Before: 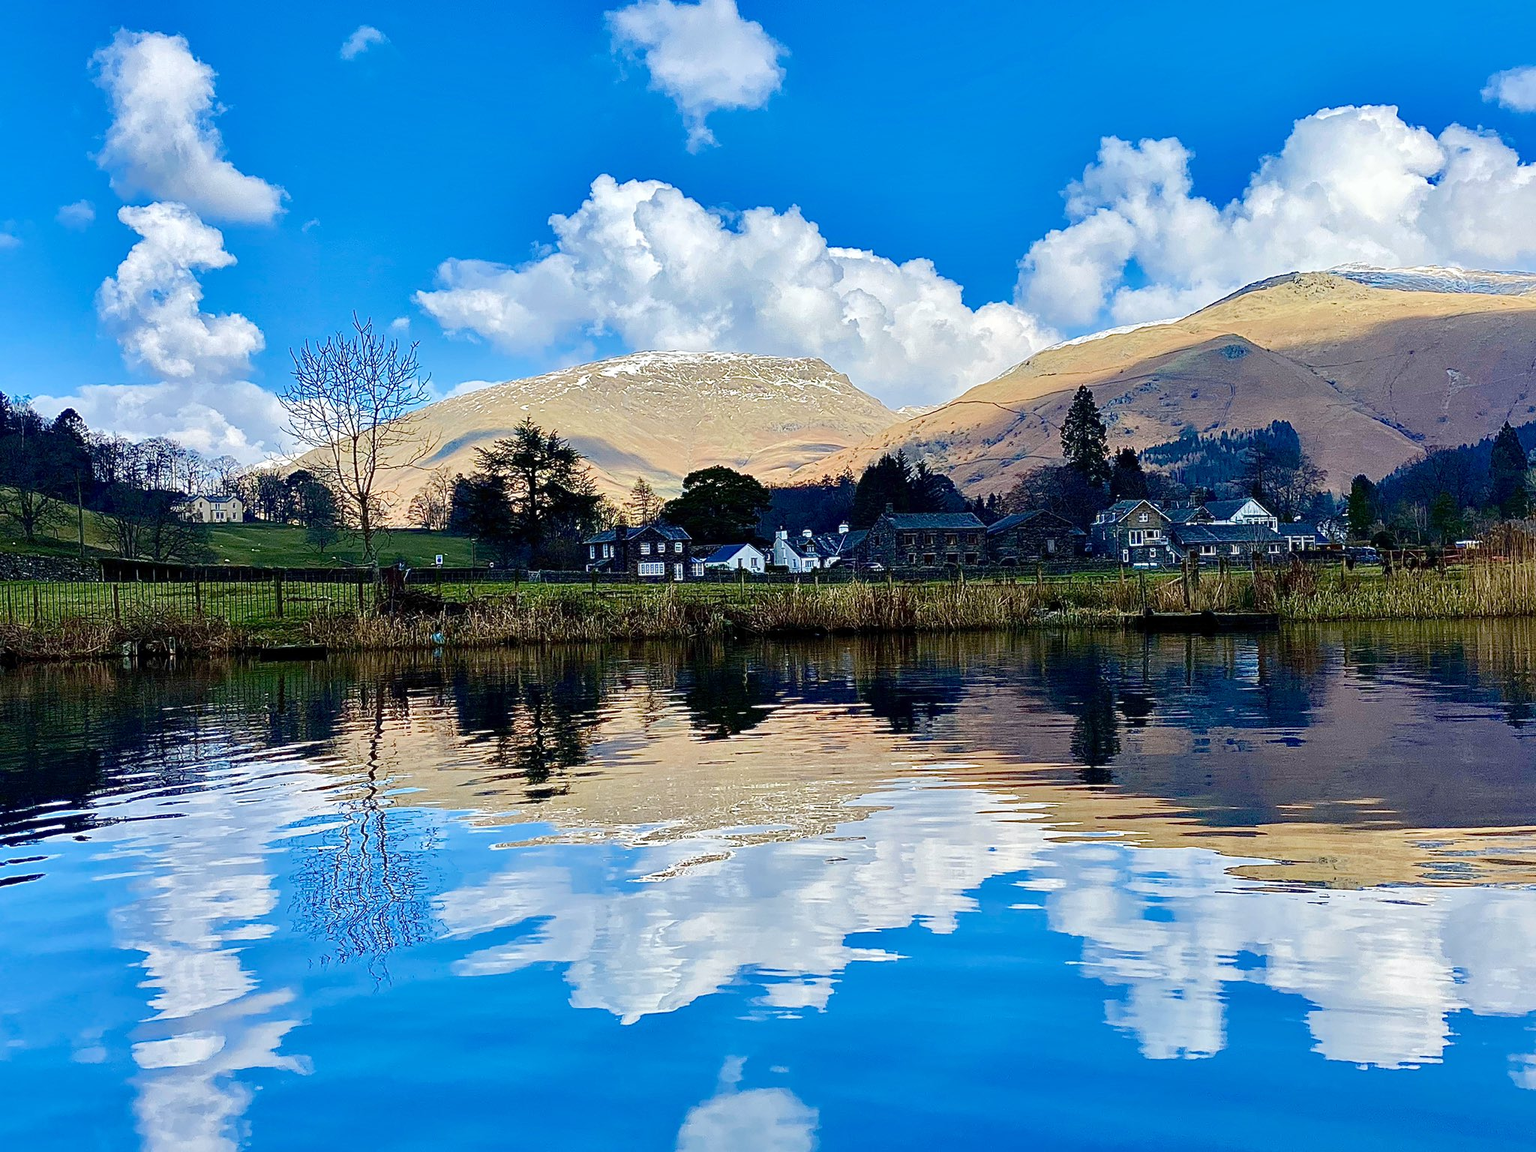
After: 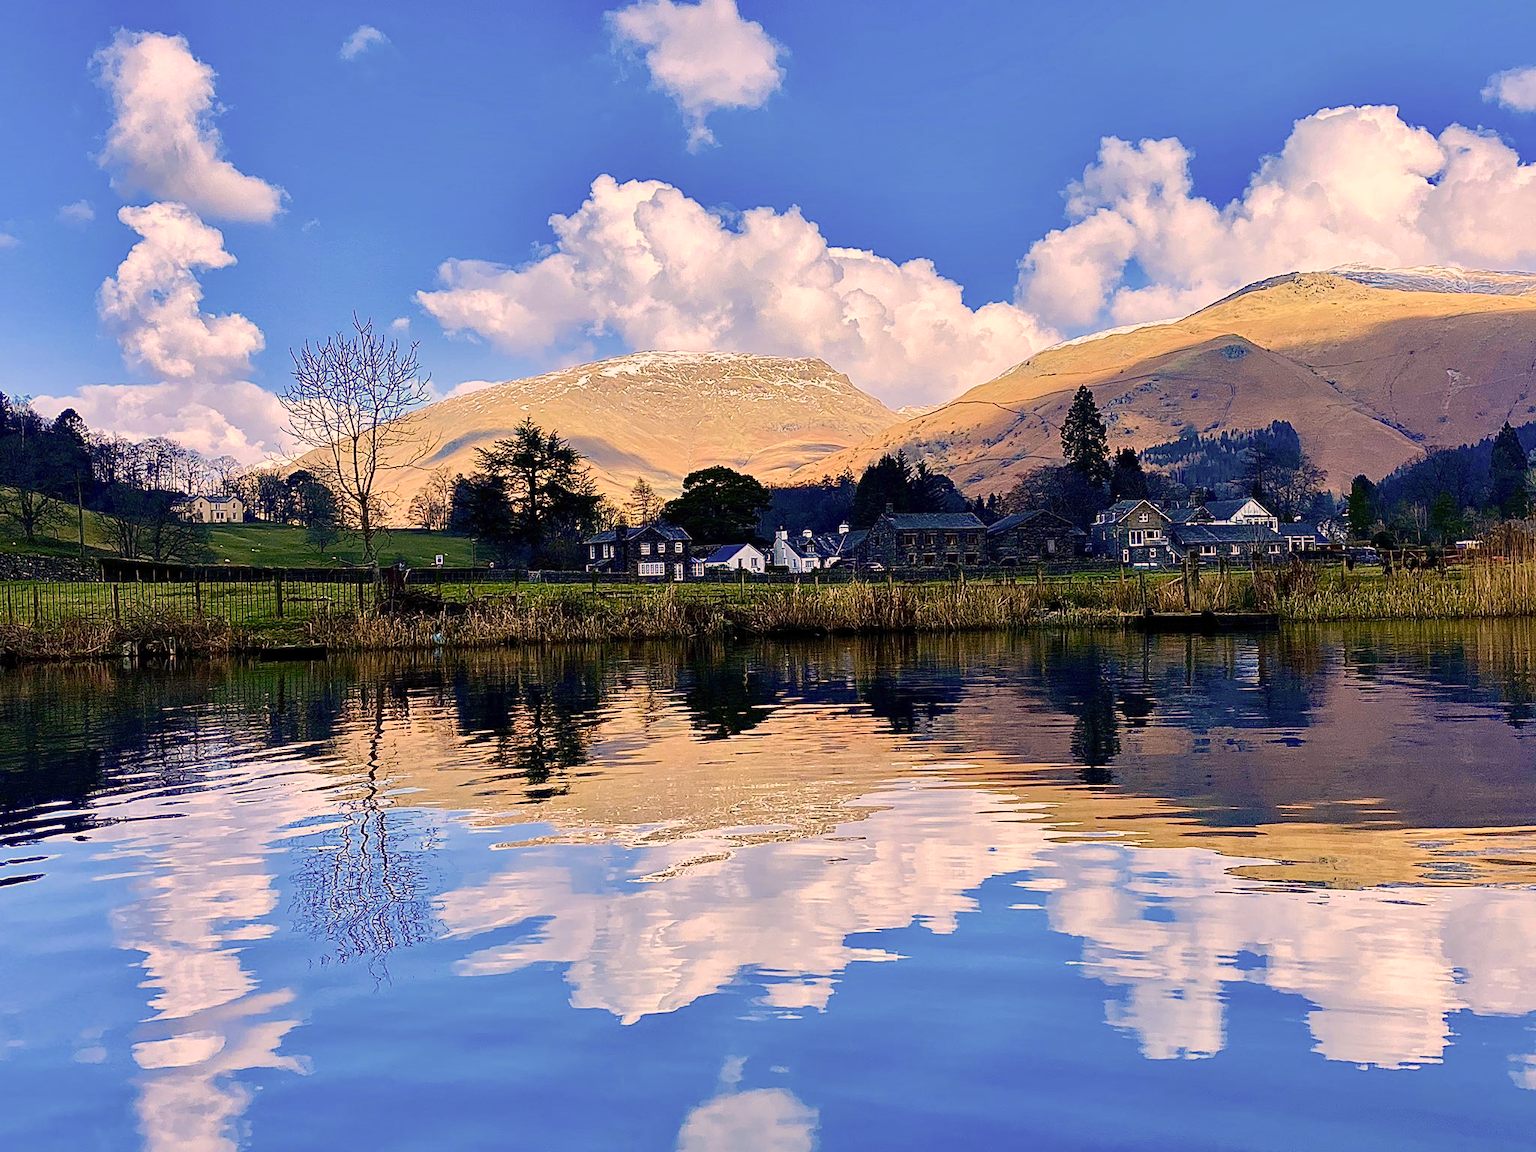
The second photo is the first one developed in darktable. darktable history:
color correction: highlights a* 17.62, highlights b* 18.5
